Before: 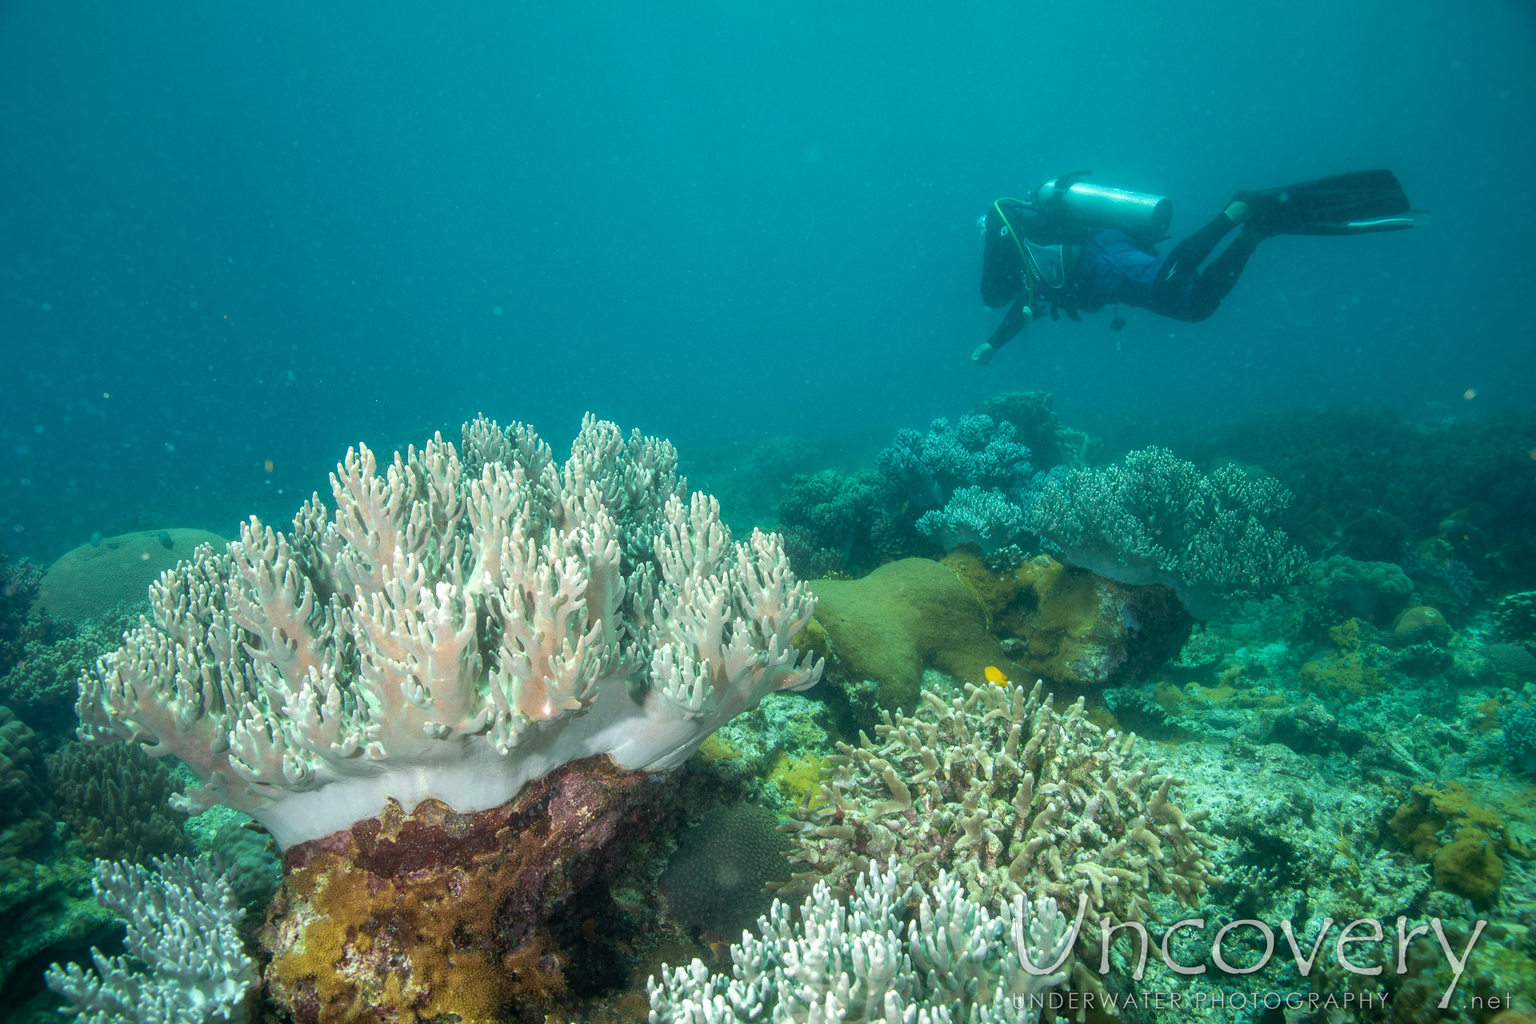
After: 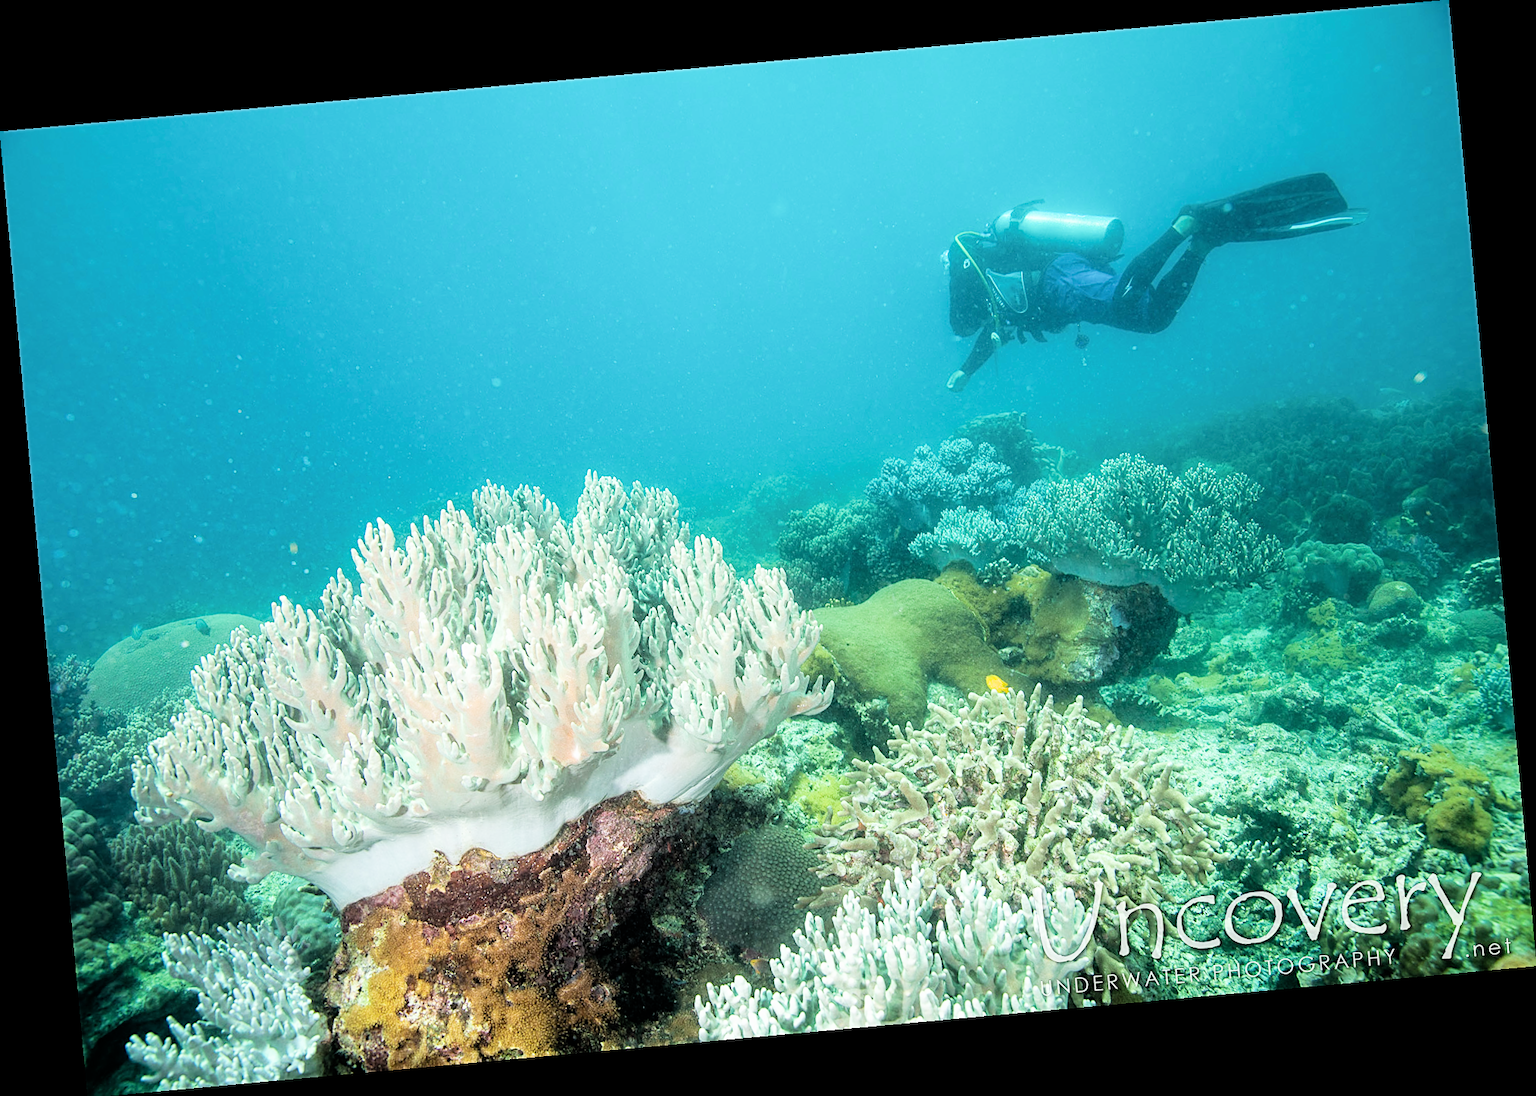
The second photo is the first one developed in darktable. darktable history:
exposure: black level correction 0, exposure 1.2 EV, compensate highlight preservation false
contrast equalizer: y [[0.5 ×6], [0.5 ×6], [0.5, 0.5, 0.501, 0.545, 0.707, 0.863], [0 ×6], [0 ×6]]
filmic rgb: black relative exposure -5 EV, hardness 2.88, contrast 1.3, highlights saturation mix -30%
sharpen: on, module defaults
rotate and perspective: rotation -5.2°, automatic cropping off
